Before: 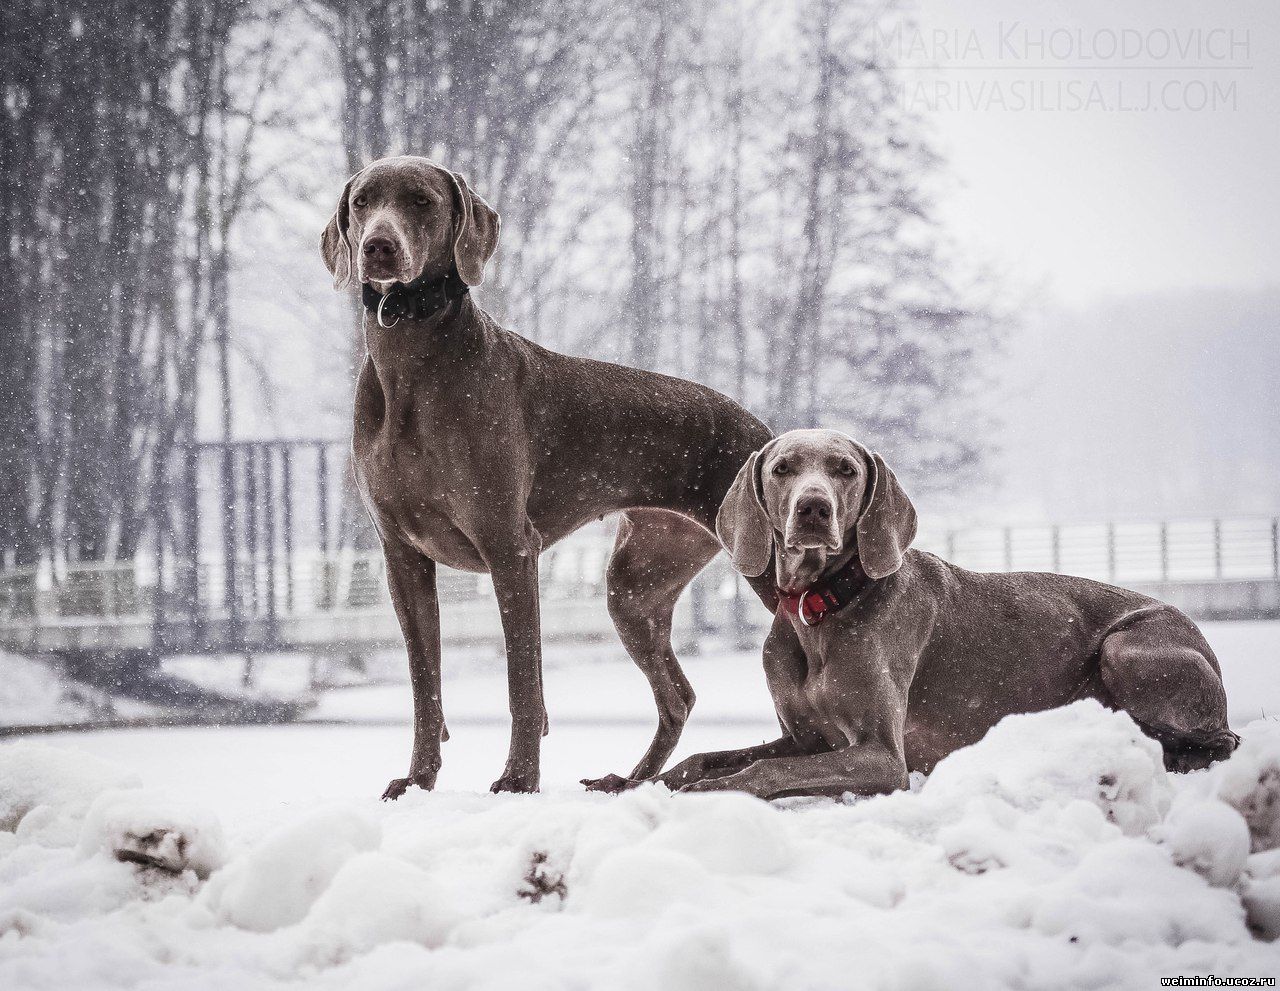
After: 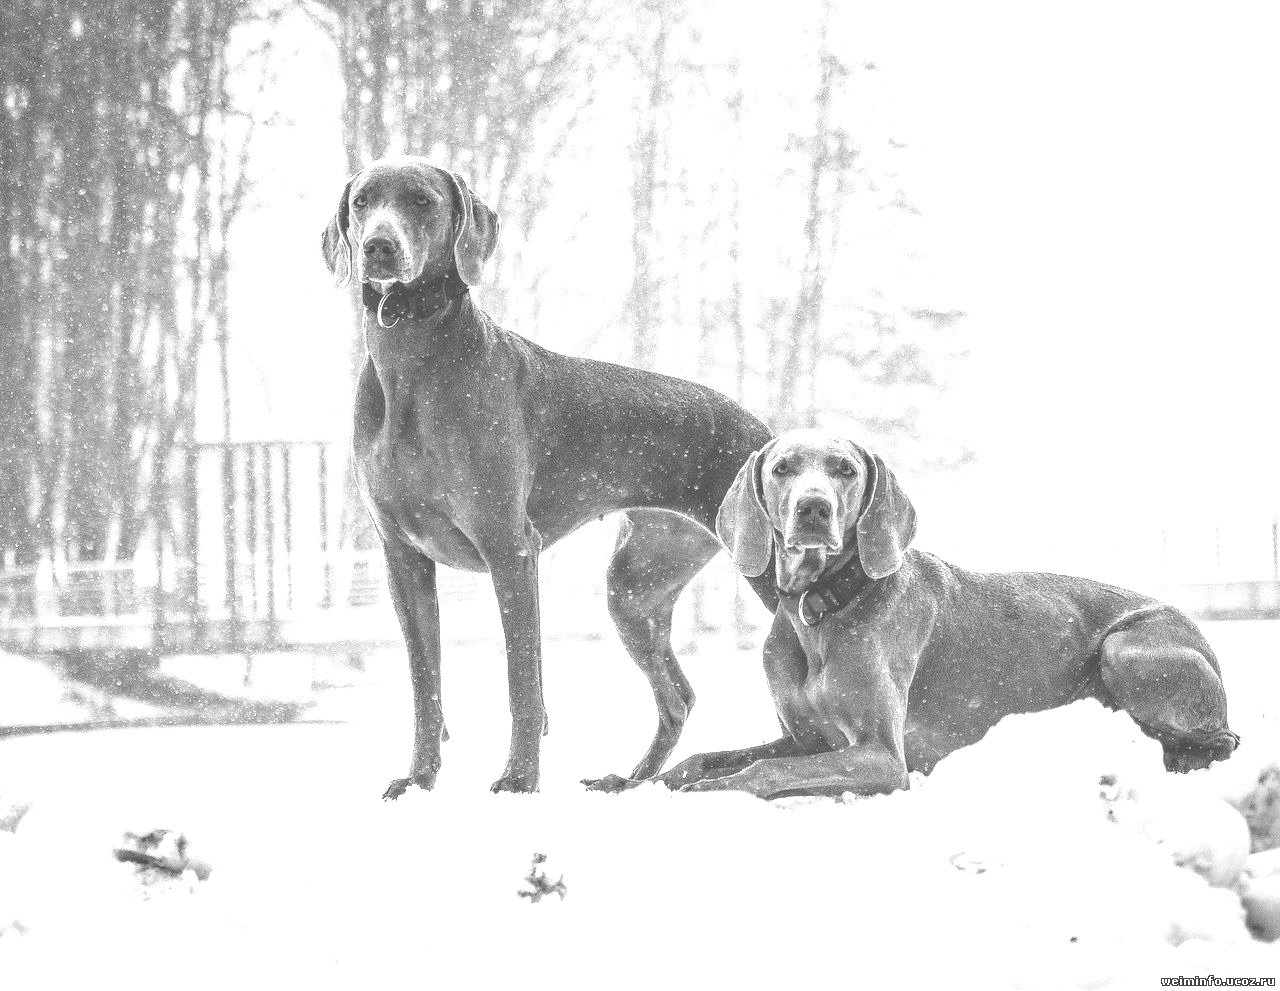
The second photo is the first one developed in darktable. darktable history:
monochrome: a 30.25, b 92.03
colorize: hue 34.49°, saturation 35.33%, source mix 100%, version 1
